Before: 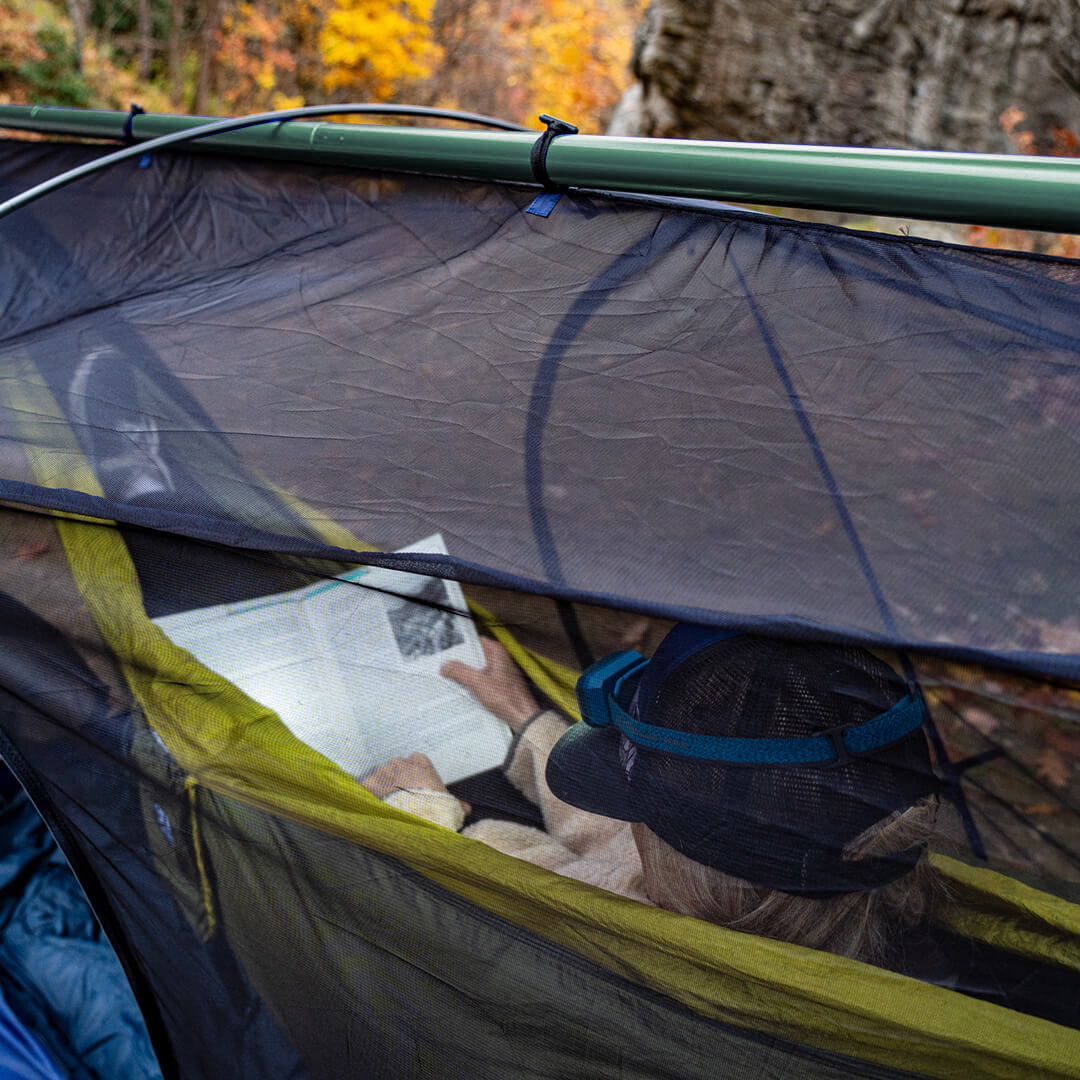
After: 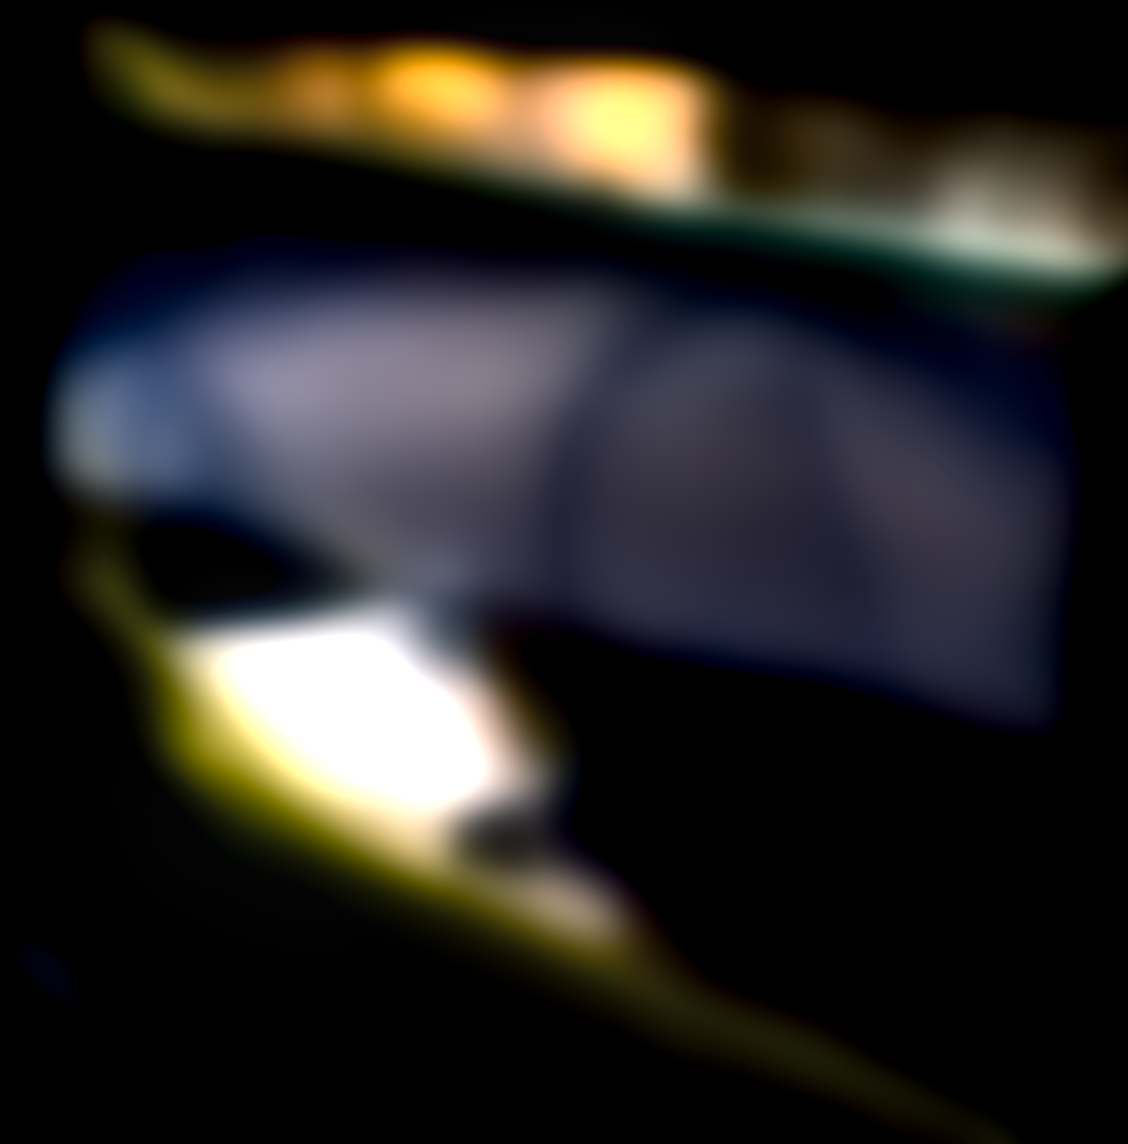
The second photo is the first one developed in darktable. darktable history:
exposure: black level correction 0.01, exposure 1 EV, compensate highlight preservation false
local contrast: detail 150%
color balance rgb: shadows lift › chroma 2%, shadows lift › hue 185.64°, power › luminance 1.48%, highlights gain › chroma 3%, highlights gain › hue 54.51°, global offset › luminance -0.4%, perceptual saturation grading › highlights -18.47%, perceptual saturation grading › mid-tones 6.62%, perceptual saturation grading › shadows 28.22%, perceptual brilliance grading › highlights 15.68%, perceptual brilliance grading › shadows -14.29%, global vibrance 25.96%, contrast 6.45%
lowpass: radius 31.92, contrast 1.72, brightness -0.98, saturation 0.94
rotate and perspective: rotation 5.12°, automatic cropping off
sharpen: radius 1.4, amount 1.25, threshold 0.7
crop and rotate: left 2.536%, right 1.107%, bottom 2.246%
